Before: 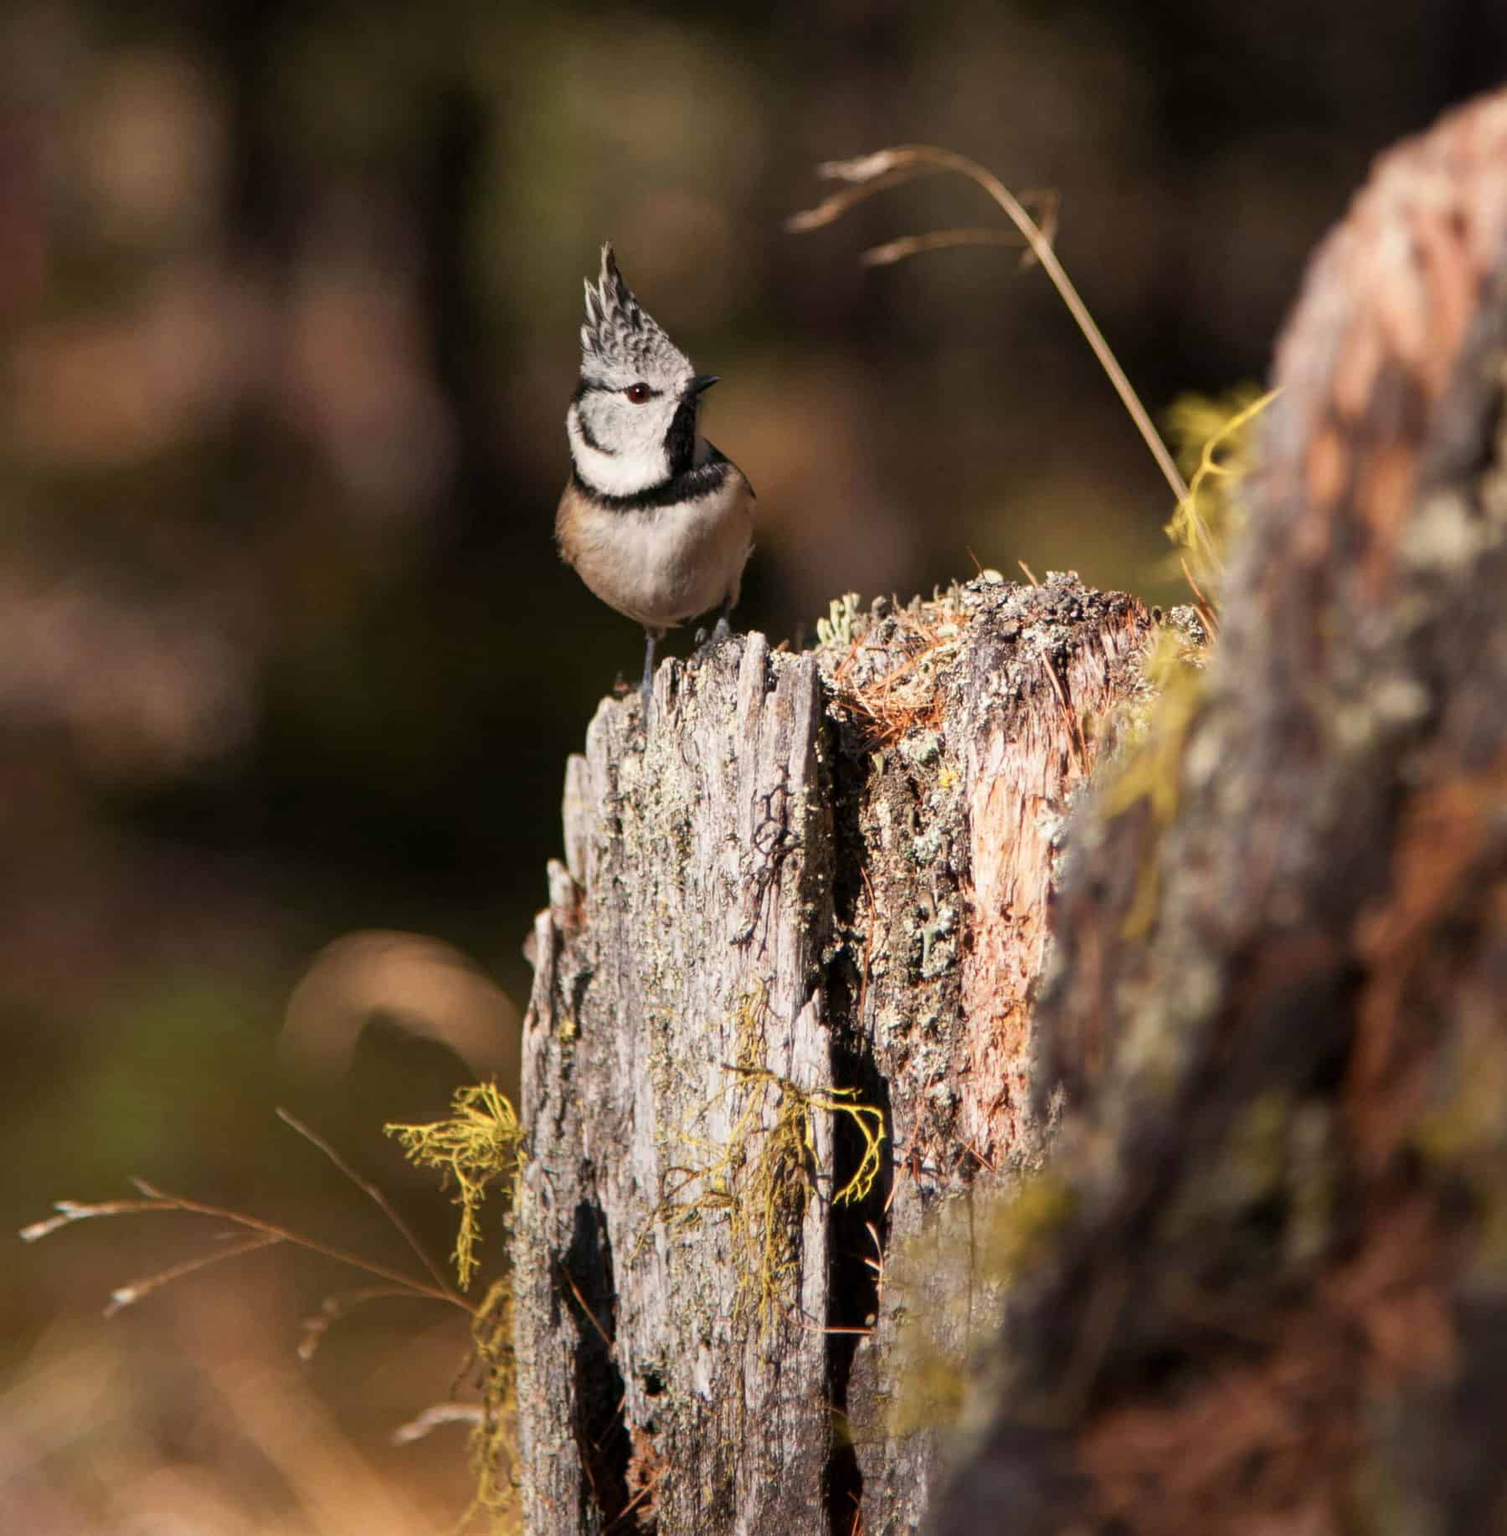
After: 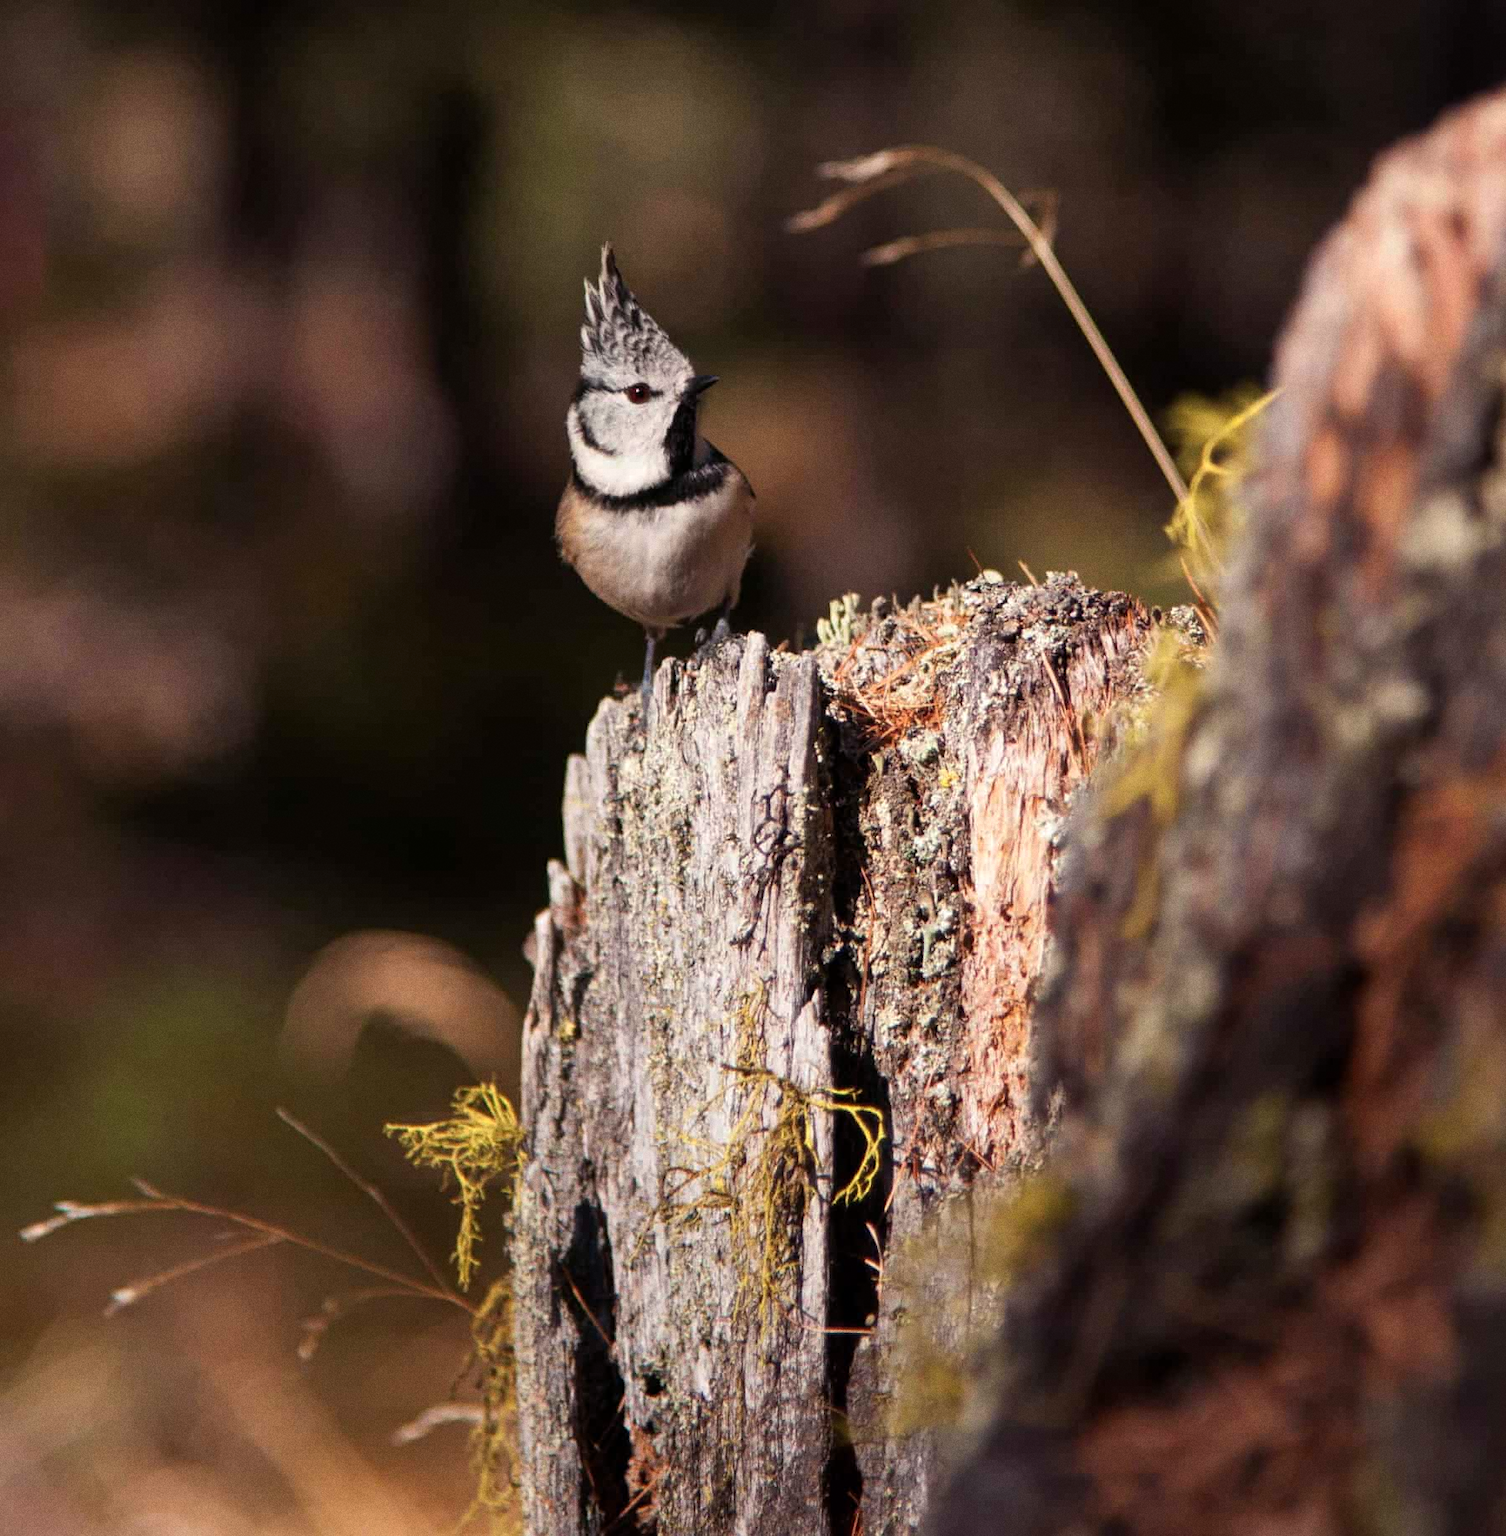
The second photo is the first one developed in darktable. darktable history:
grain: coarseness 0.09 ISO
color balance: gamma [0.9, 0.988, 0.975, 1.025], gain [1.05, 1, 1, 1]
